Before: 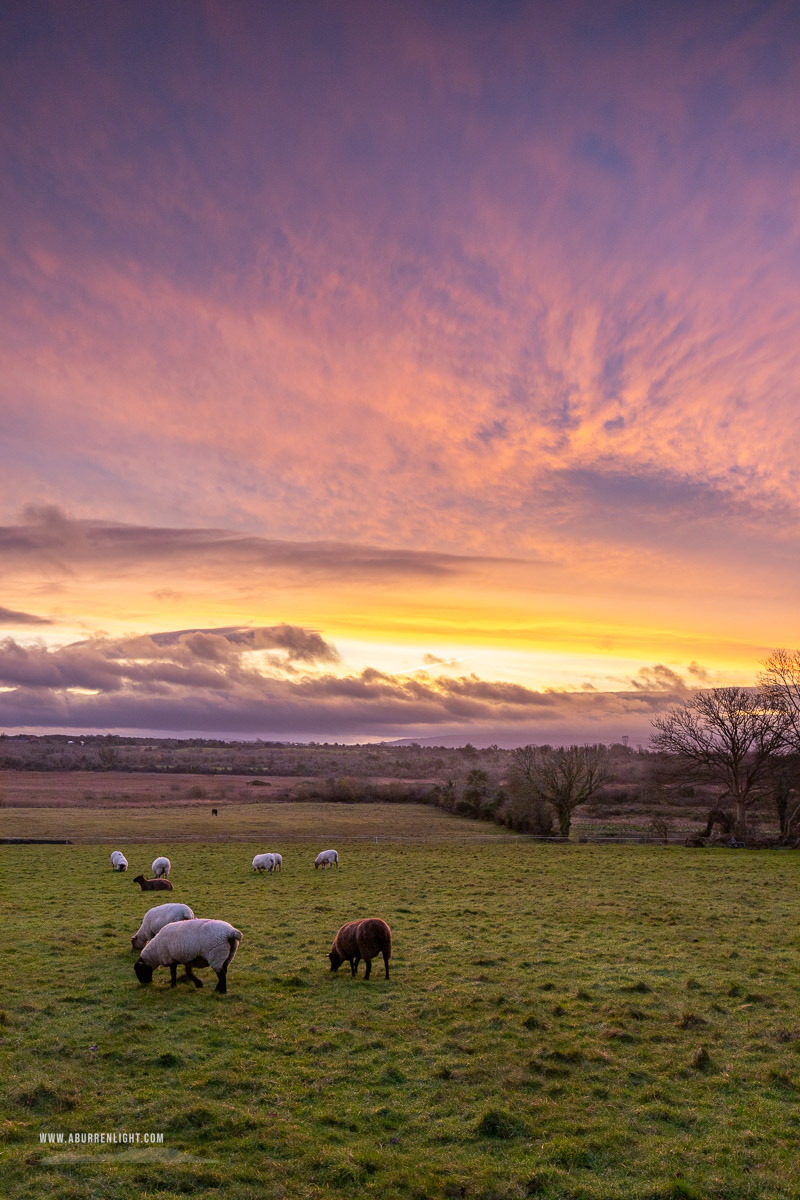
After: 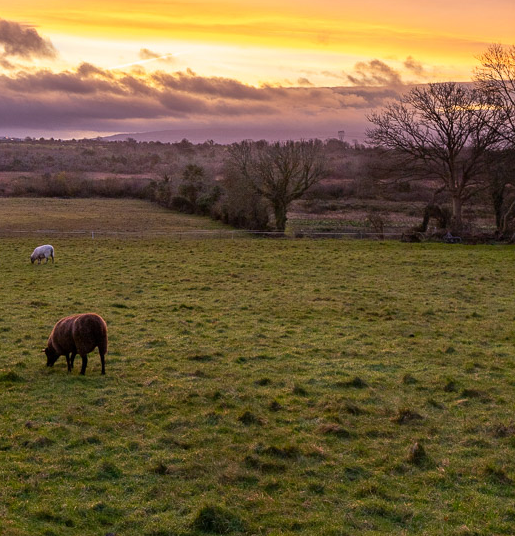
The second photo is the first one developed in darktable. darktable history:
crop and rotate: left 35.567%, top 50.446%, bottom 4.83%
base curve: preserve colors none
